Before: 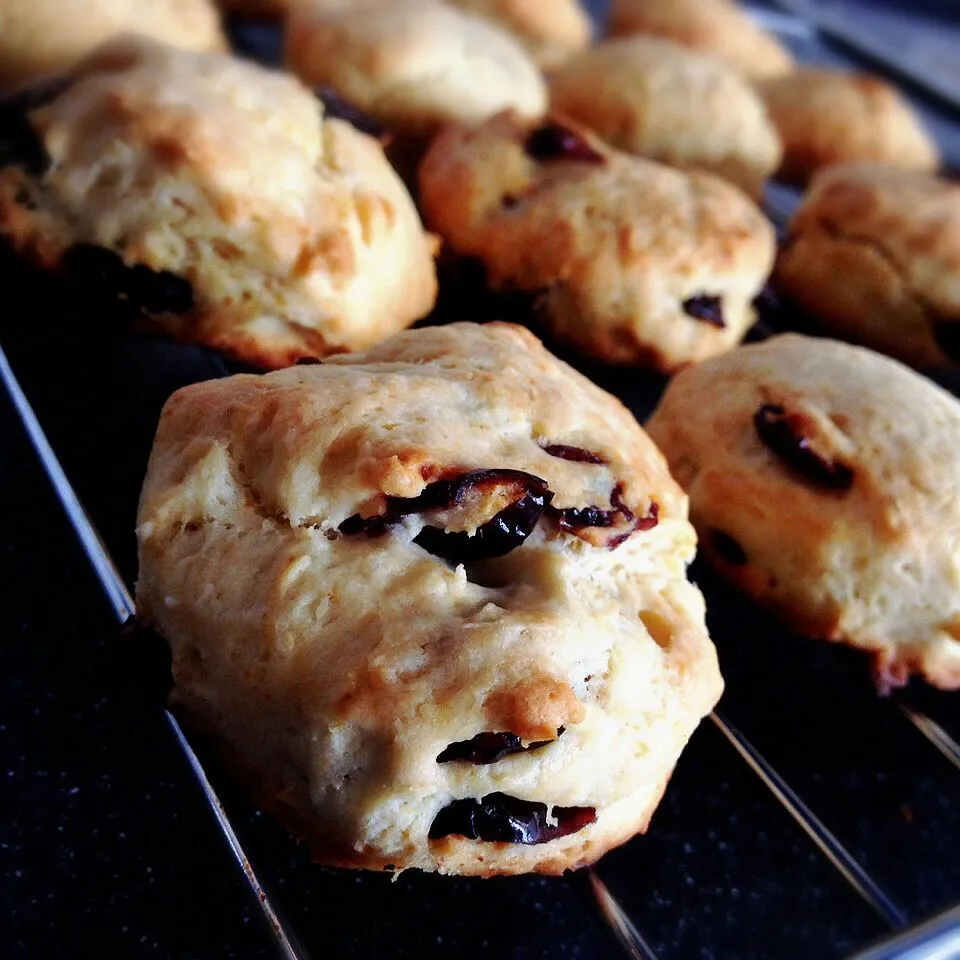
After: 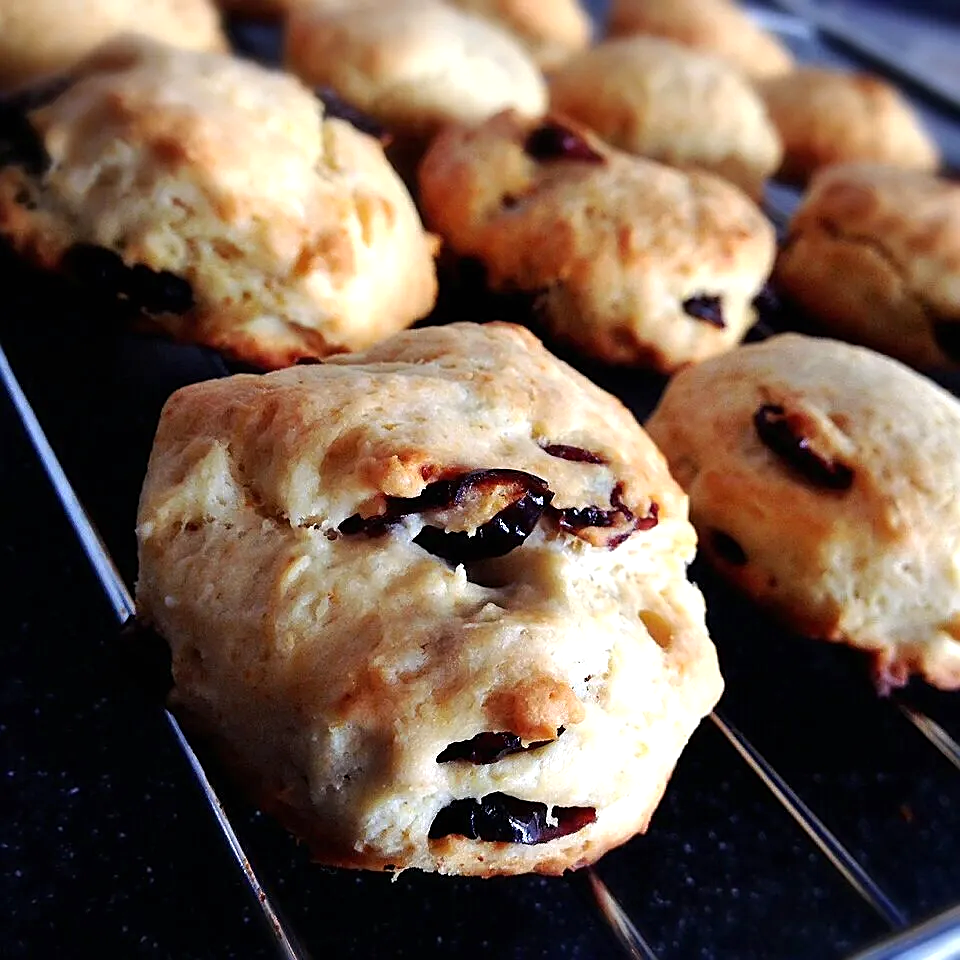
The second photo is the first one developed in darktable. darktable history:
sharpen: on, module defaults
exposure: black level correction 0, exposure 0.301 EV, compensate highlight preservation false
